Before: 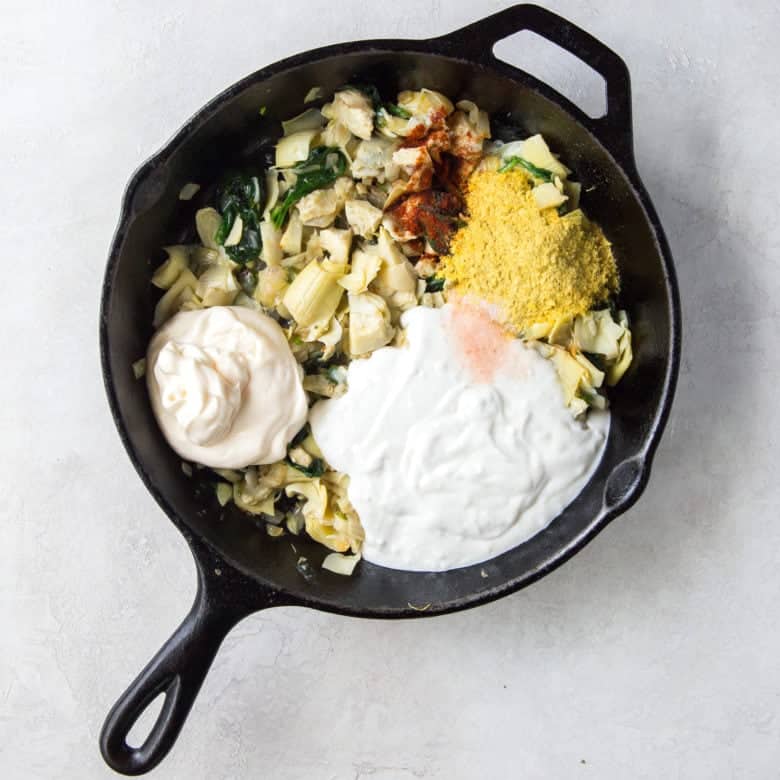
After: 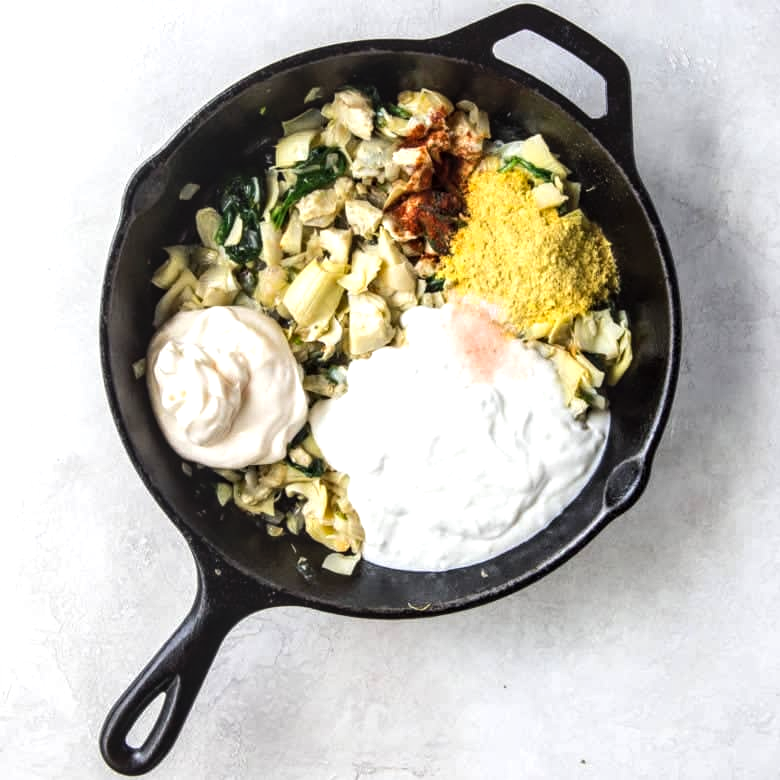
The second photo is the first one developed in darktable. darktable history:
tone equalizer: -8 EV -0.431 EV, -7 EV -0.42 EV, -6 EV -0.323 EV, -5 EV -0.239 EV, -3 EV 0.238 EV, -2 EV 0.328 EV, -1 EV 0.367 EV, +0 EV 0.394 EV, edges refinement/feathering 500, mask exposure compensation -1.57 EV, preserve details no
local contrast: detail 130%
